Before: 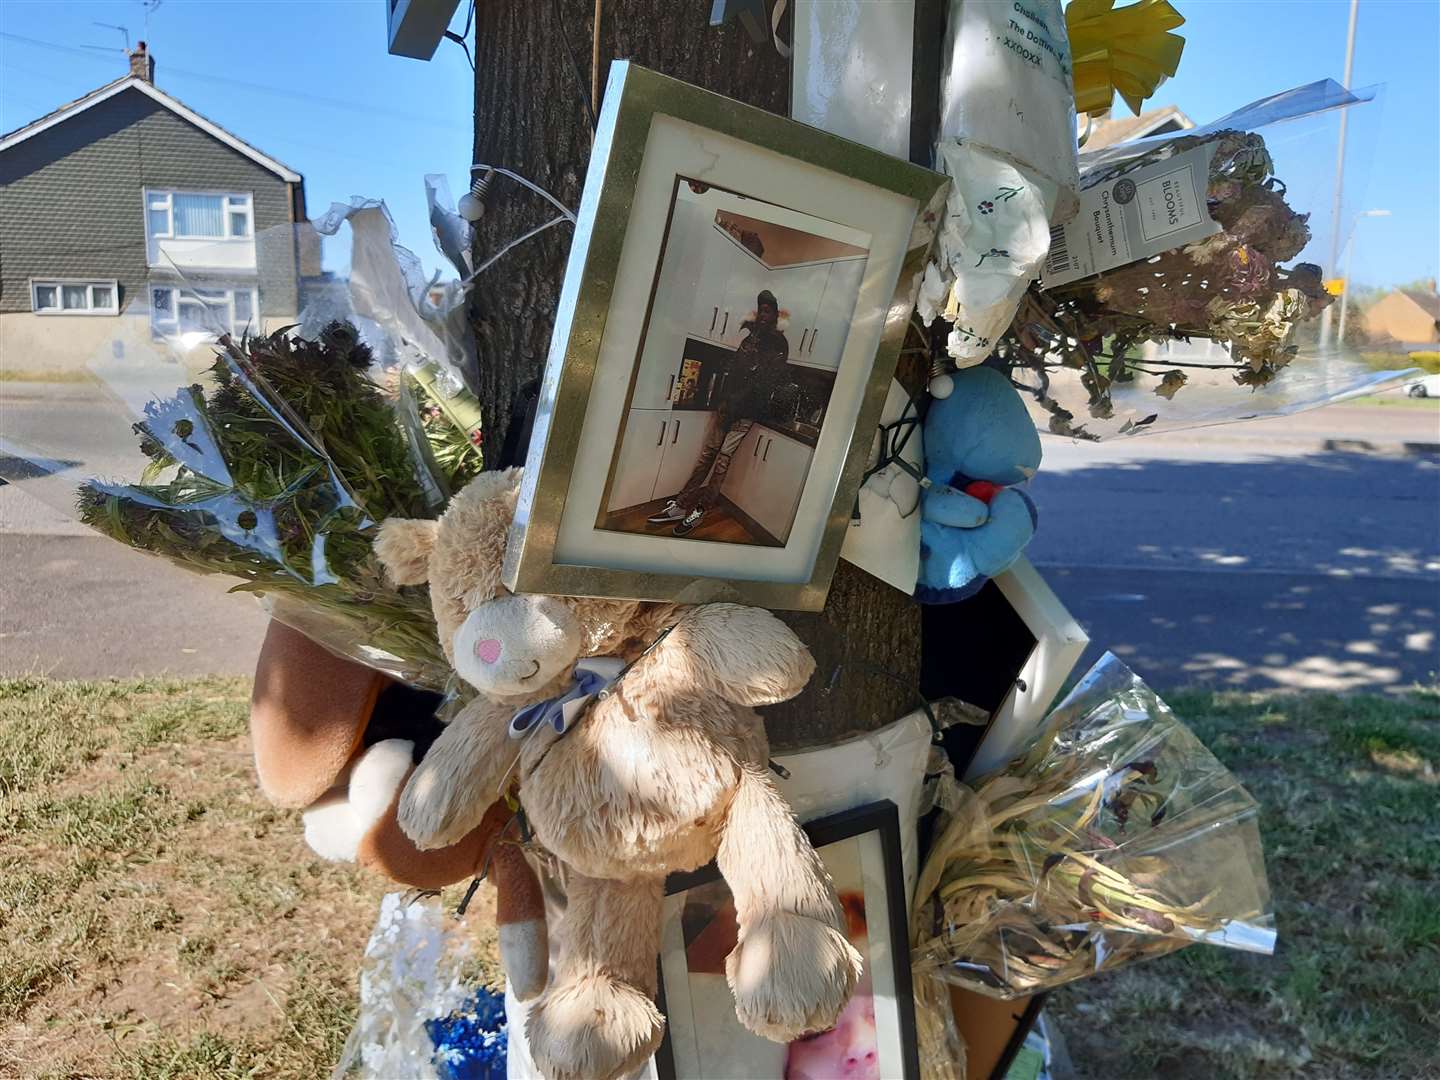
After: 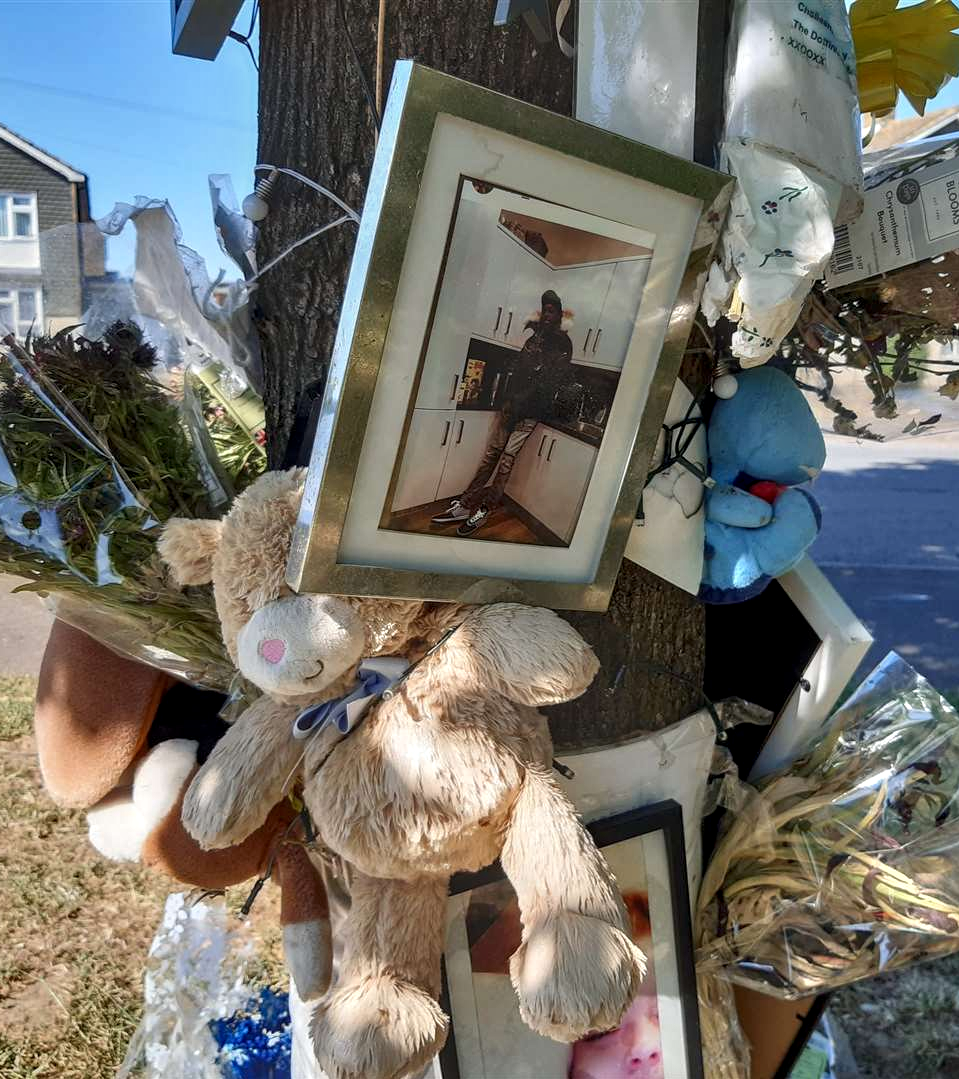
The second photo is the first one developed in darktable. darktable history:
crop and rotate: left 15.021%, right 18.329%
local contrast: detail 130%
shadows and highlights: low approximation 0.01, soften with gaussian
